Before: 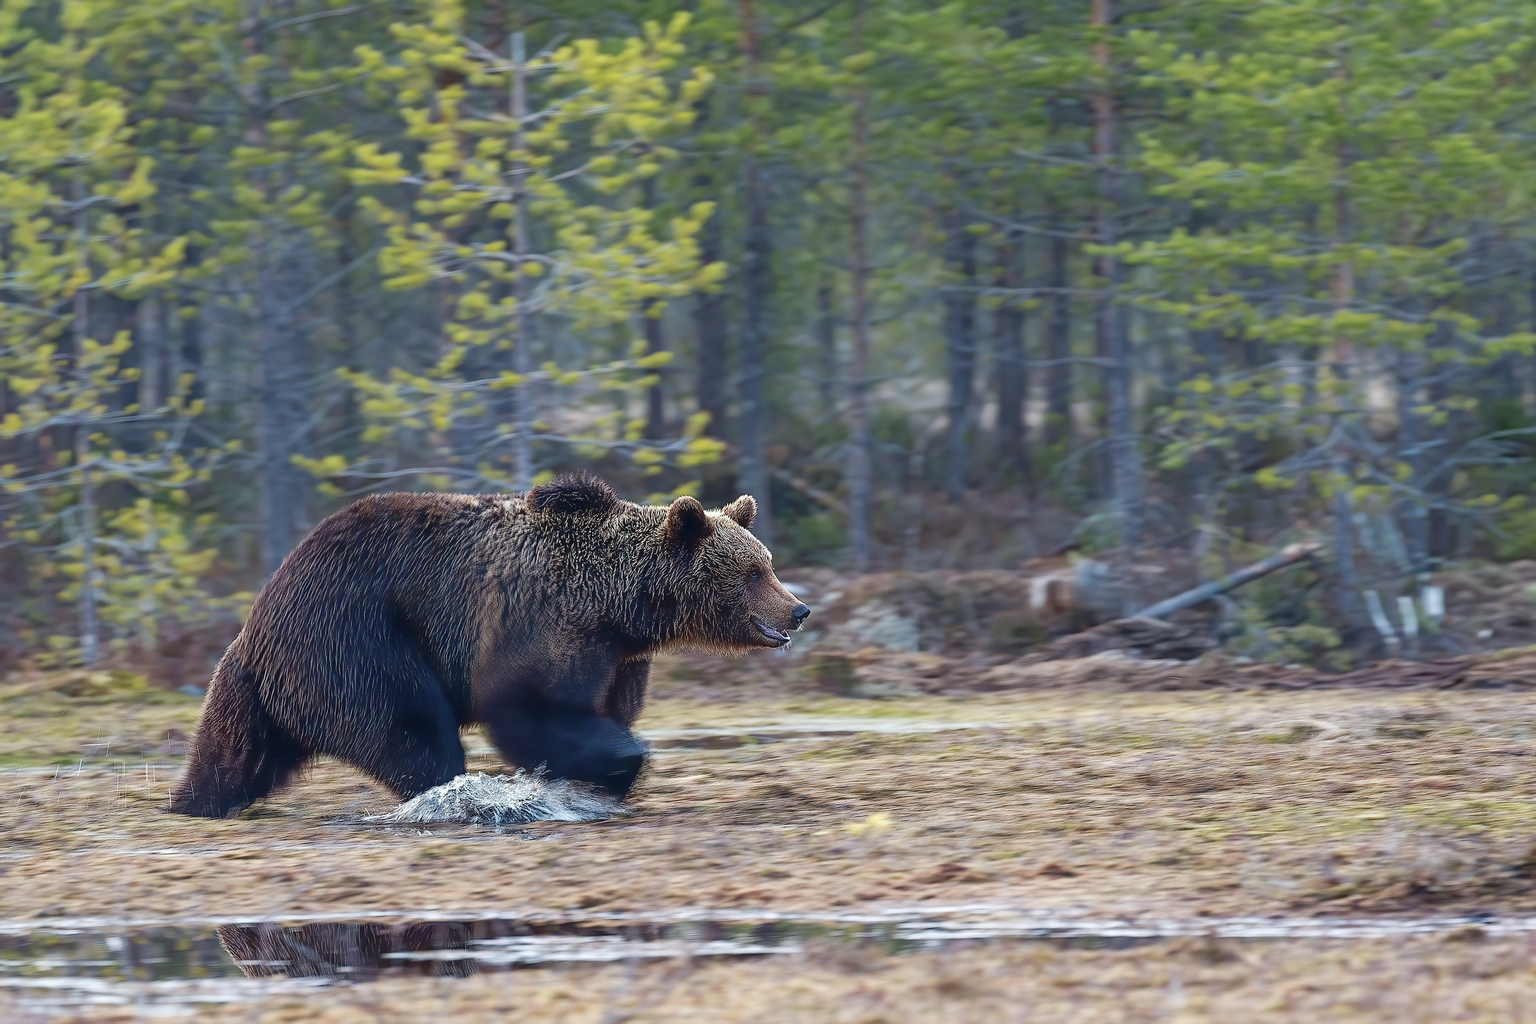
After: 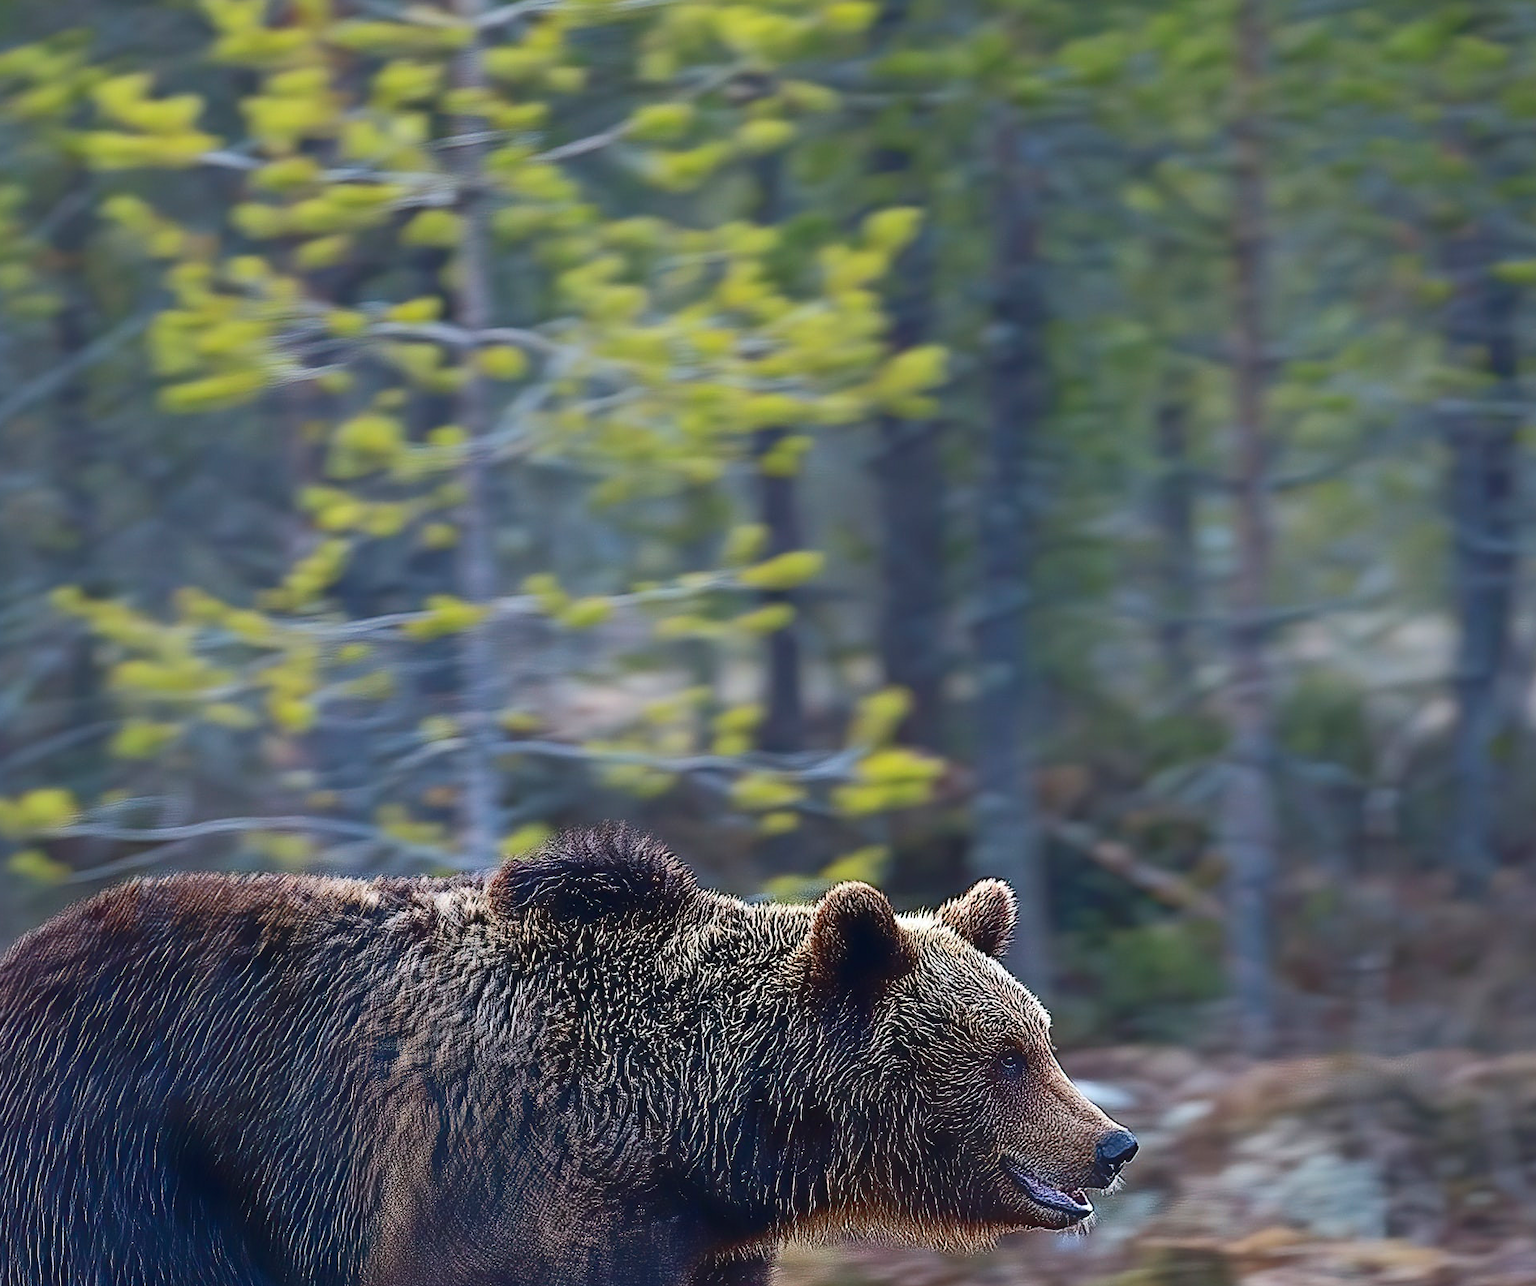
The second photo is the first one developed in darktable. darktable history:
color correction: highlights a* 0.026, highlights b* -0.684
contrast brightness saturation: contrast 0.082, saturation 0.197
crop: left 20.415%, top 10.842%, right 35.901%, bottom 34.273%
